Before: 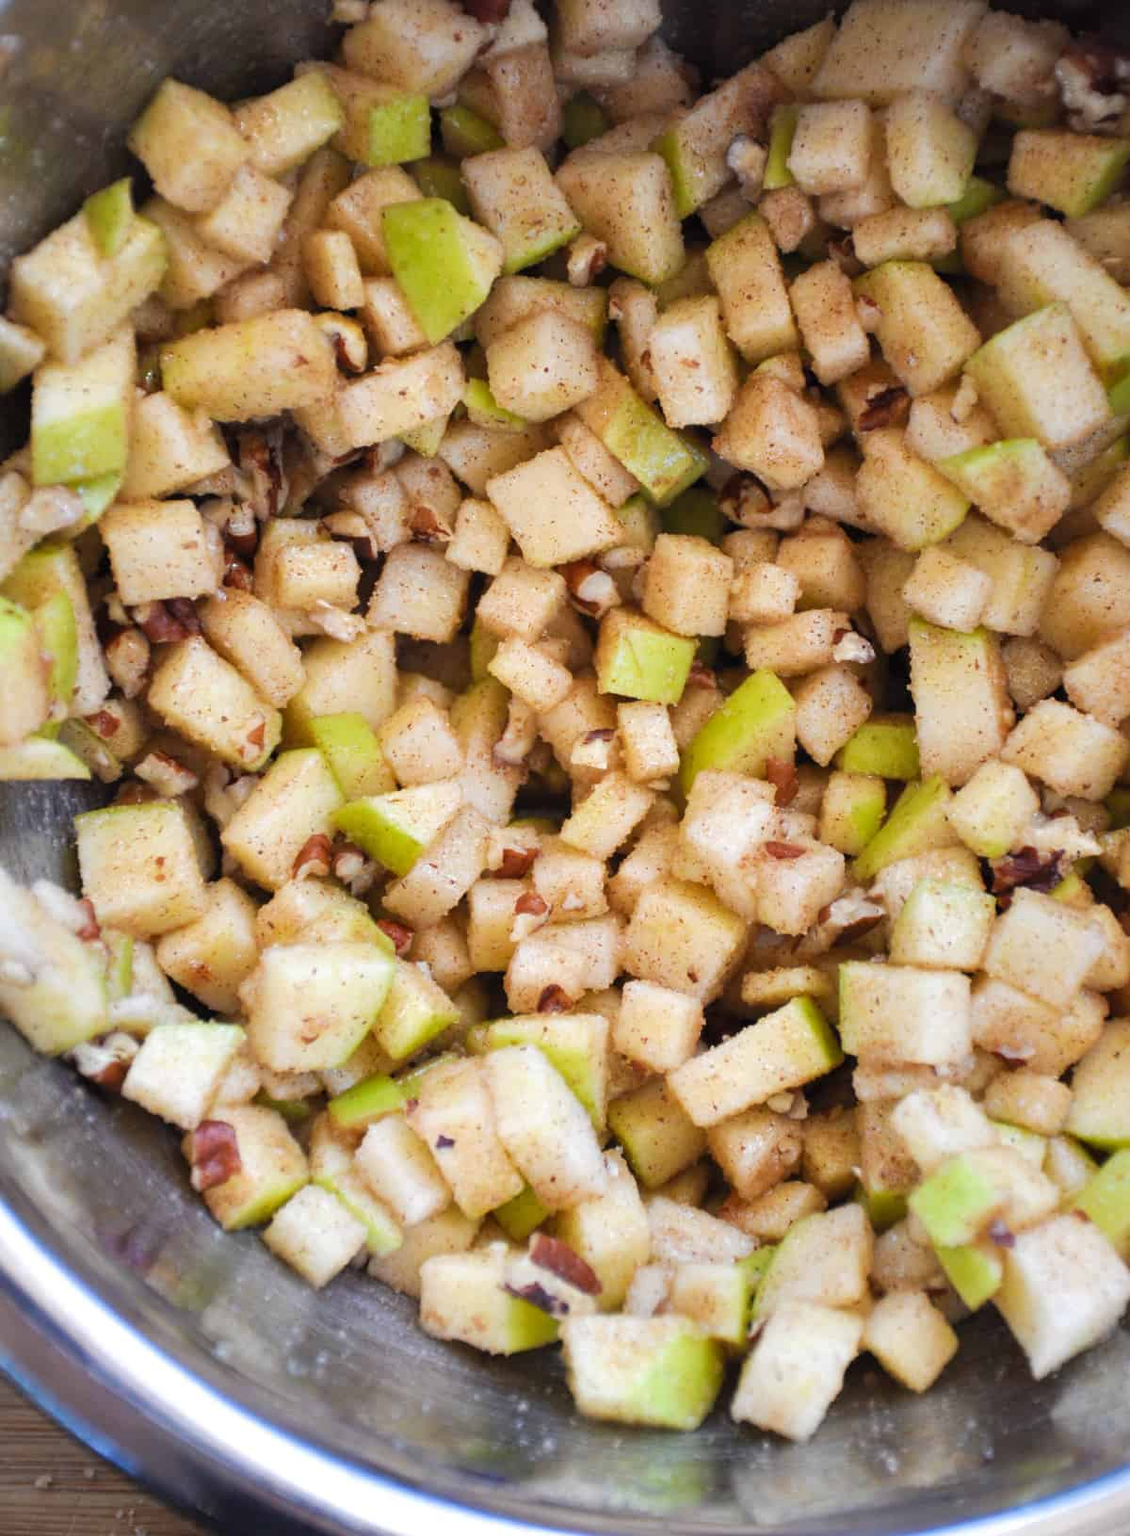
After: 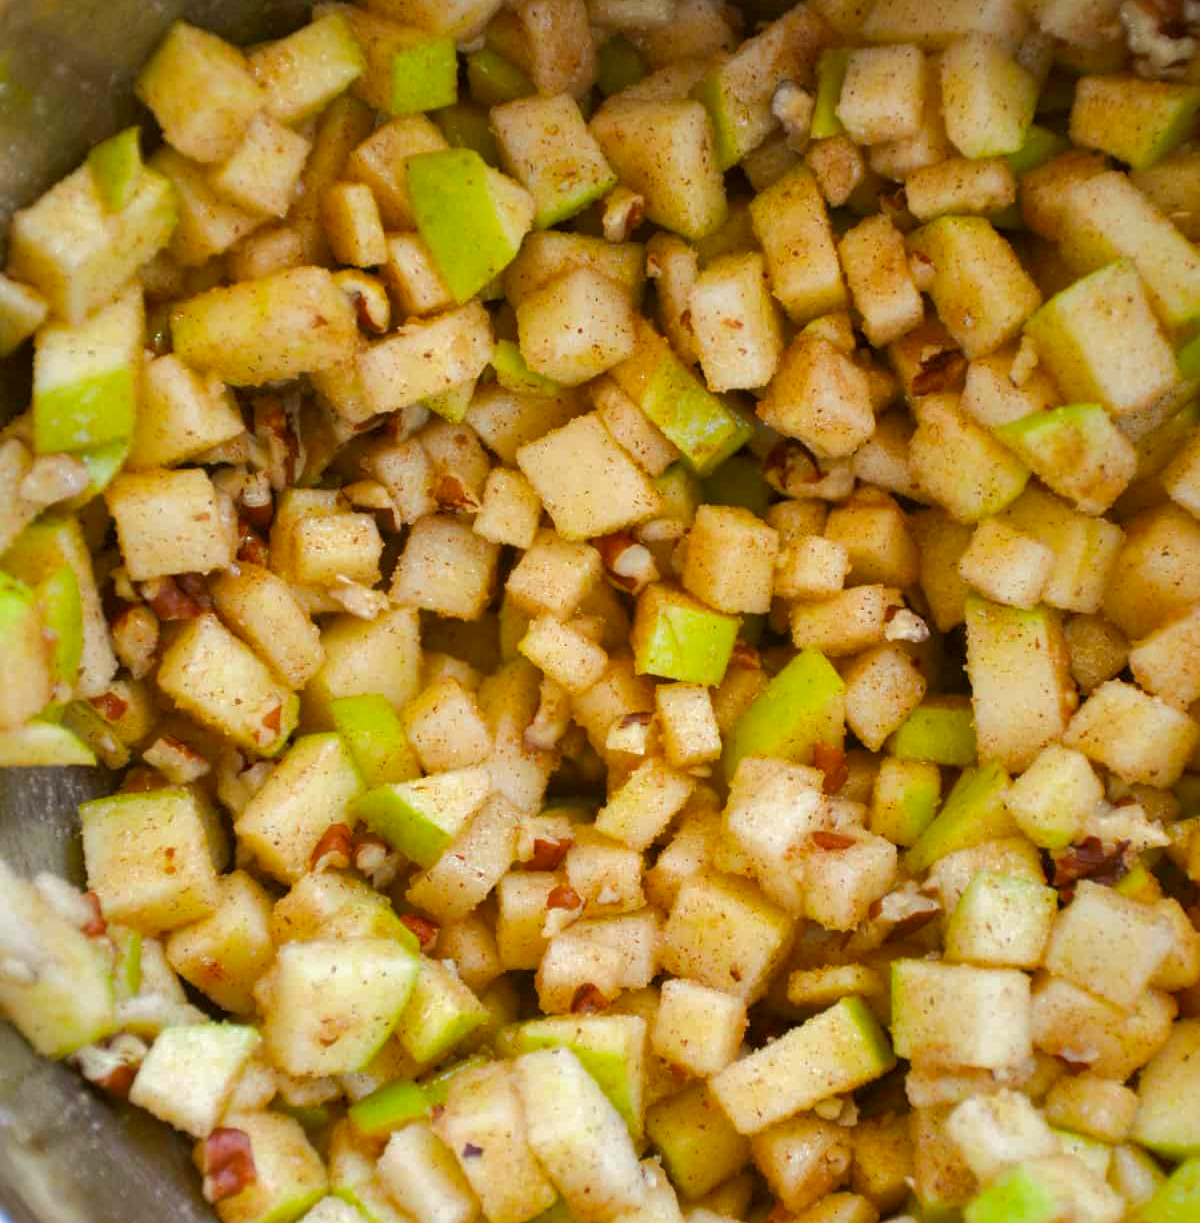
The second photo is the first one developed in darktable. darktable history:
local contrast: mode bilateral grid, contrast 15, coarseness 36, detail 105%, midtone range 0.2
color correction: highlights a* -1.43, highlights b* 10.12, shadows a* 0.395, shadows b* 19.35
color balance: output saturation 120%
shadows and highlights: on, module defaults
crop: top 3.857%, bottom 21.132%
